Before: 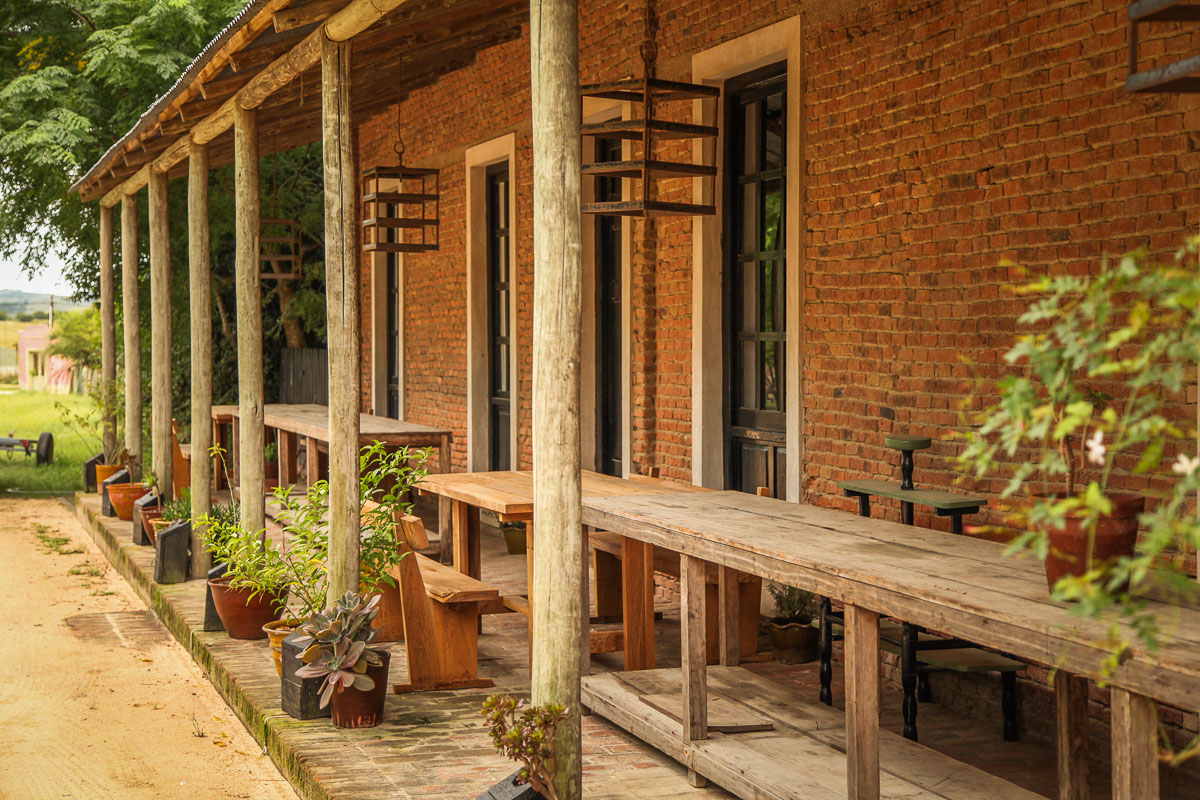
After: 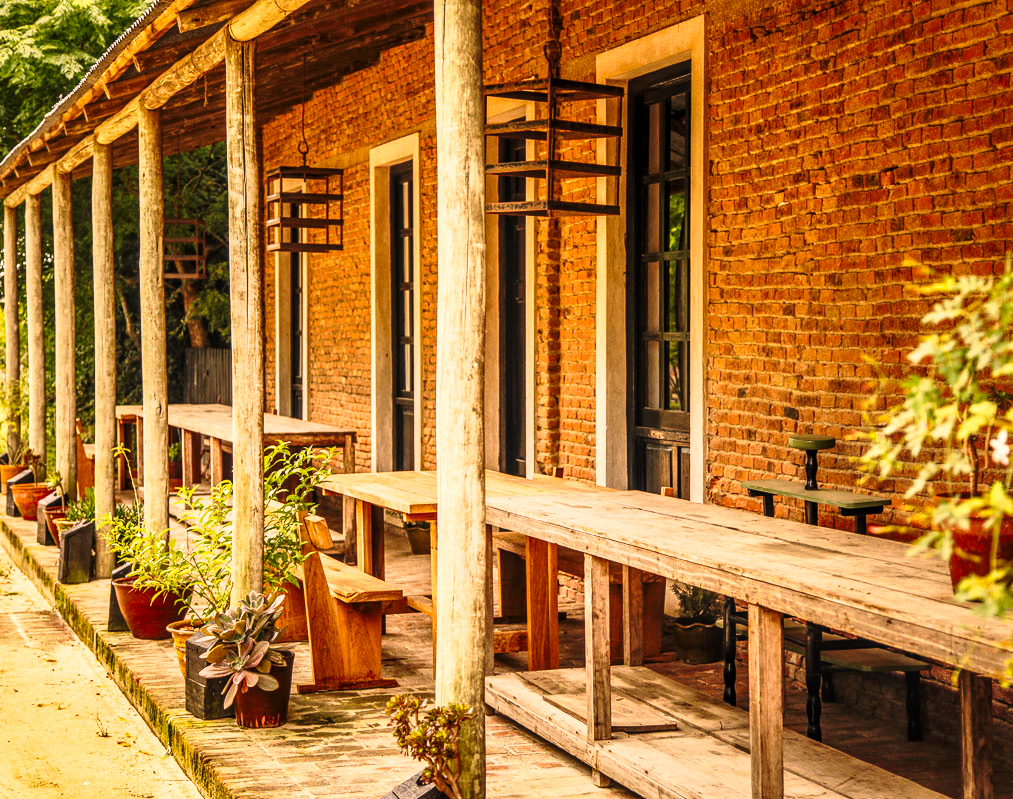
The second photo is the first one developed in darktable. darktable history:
color calibration: illuminant custom, x 0.344, y 0.359, temperature 5061.77 K
crop: left 8.035%, right 7.485%
local contrast: on, module defaults
tone equalizer: -8 EV -0.438 EV, -7 EV -0.406 EV, -6 EV -0.313 EV, -5 EV -0.22 EV, -3 EV 0.227 EV, -2 EV 0.325 EV, -1 EV 0.367 EV, +0 EV 0.422 EV, edges refinement/feathering 500, mask exposure compensation -1.57 EV, preserve details no
color correction: highlights a* 11.5, highlights b* 12.22
base curve: curves: ch0 [(0, 0) (0.028, 0.03) (0.121, 0.232) (0.46, 0.748) (0.859, 0.968) (1, 1)], preserve colors none
shadows and highlights: soften with gaussian
